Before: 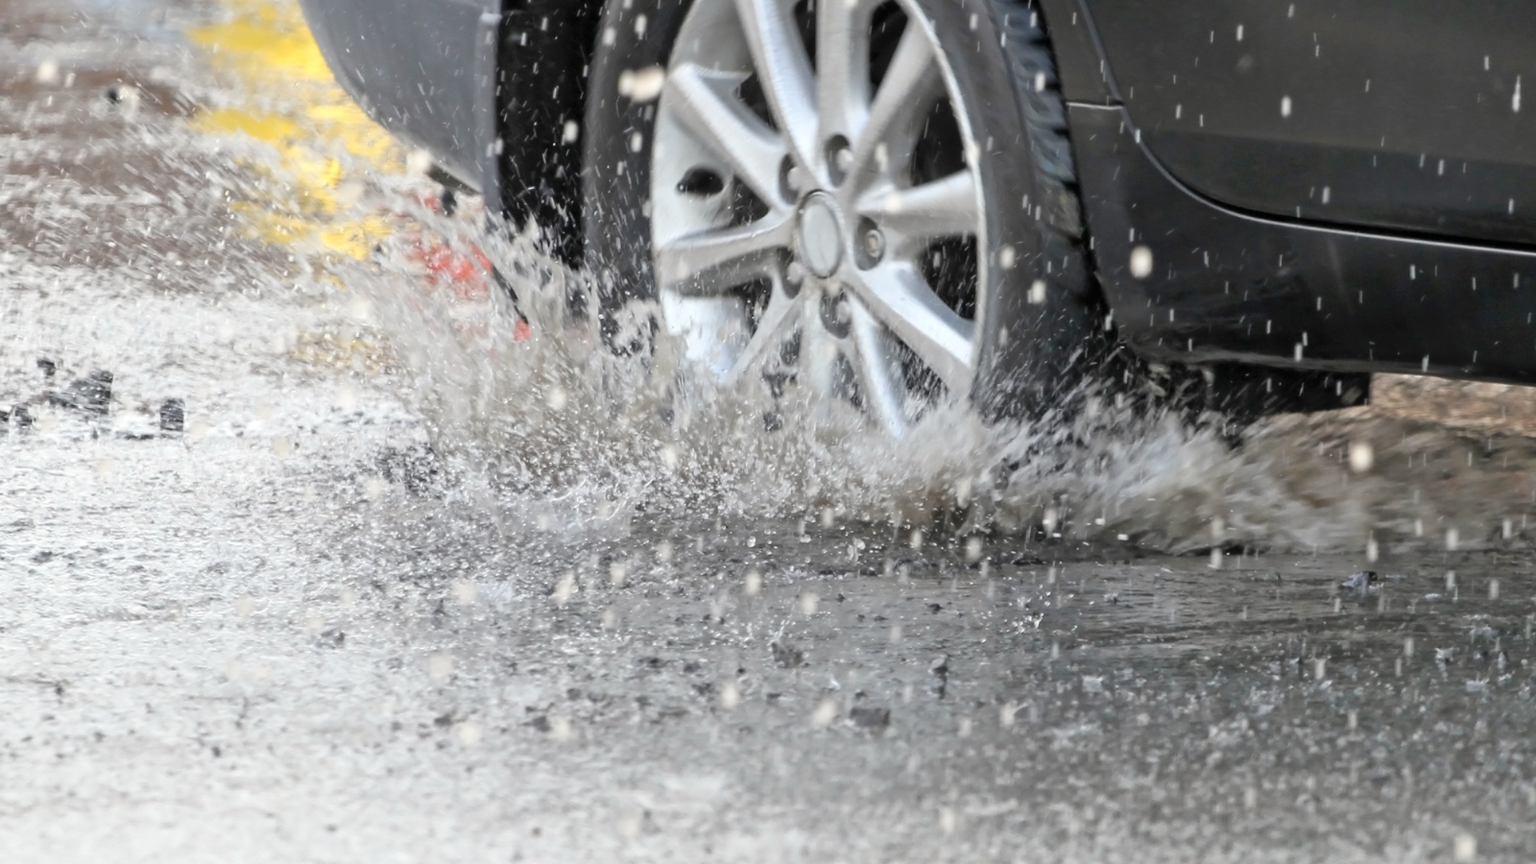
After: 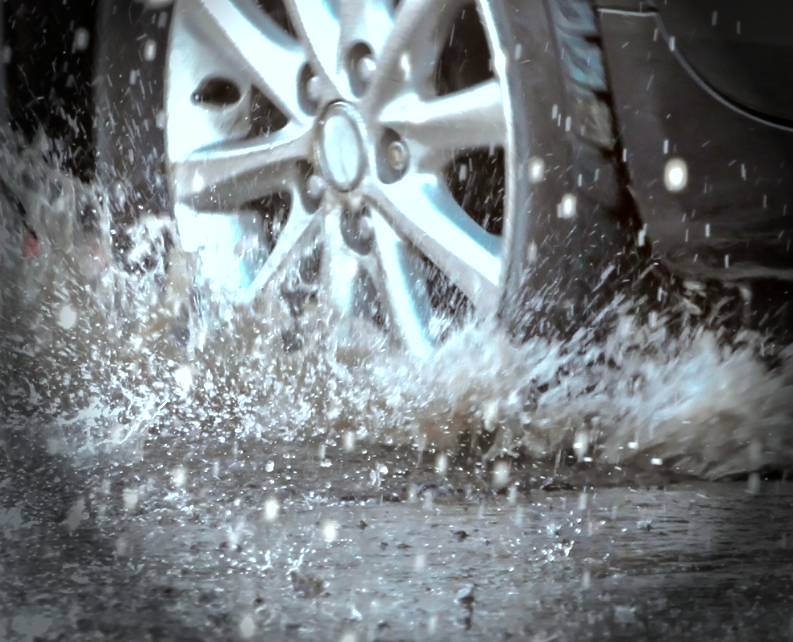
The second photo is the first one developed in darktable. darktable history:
vignetting: fall-off start 76.42%, fall-off radius 27.36%, brightness -0.872, center (0.037, -0.09), width/height ratio 0.971
tone equalizer: -8 EV -0.417 EV, -7 EV -0.389 EV, -6 EV -0.333 EV, -5 EV -0.222 EV, -3 EV 0.222 EV, -2 EV 0.333 EV, -1 EV 0.389 EV, +0 EV 0.417 EV, edges refinement/feathering 500, mask exposure compensation -1.57 EV, preserve details no
color zones: curves: ch0 [(0.254, 0.492) (0.724, 0.62)]; ch1 [(0.25, 0.528) (0.719, 0.796)]; ch2 [(0, 0.472) (0.25, 0.5) (0.73, 0.184)]
crop: left 32.075%, top 10.976%, right 18.355%, bottom 17.596%
color correction: highlights a* -3.28, highlights b* -6.24, shadows a* 3.1, shadows b* 5.19
shadows and highlights: shadows 40, highlights -60
exposure: exposure 0.236 EV, compensate highlight preservation false
